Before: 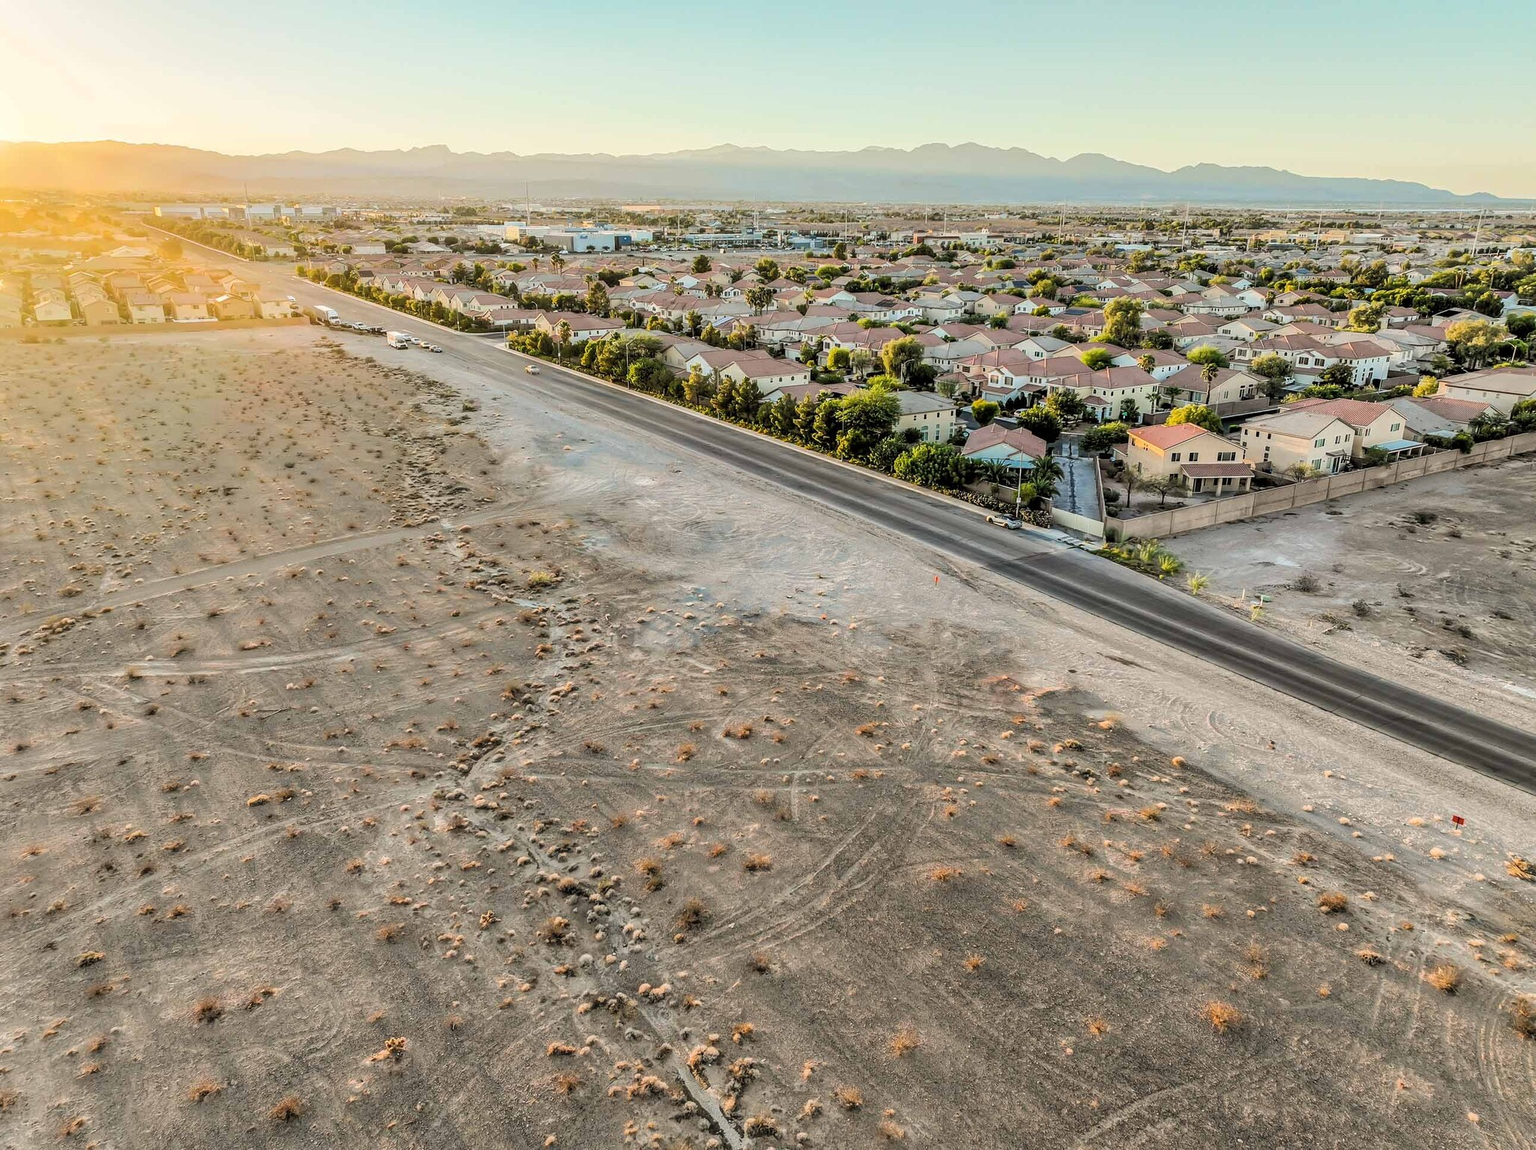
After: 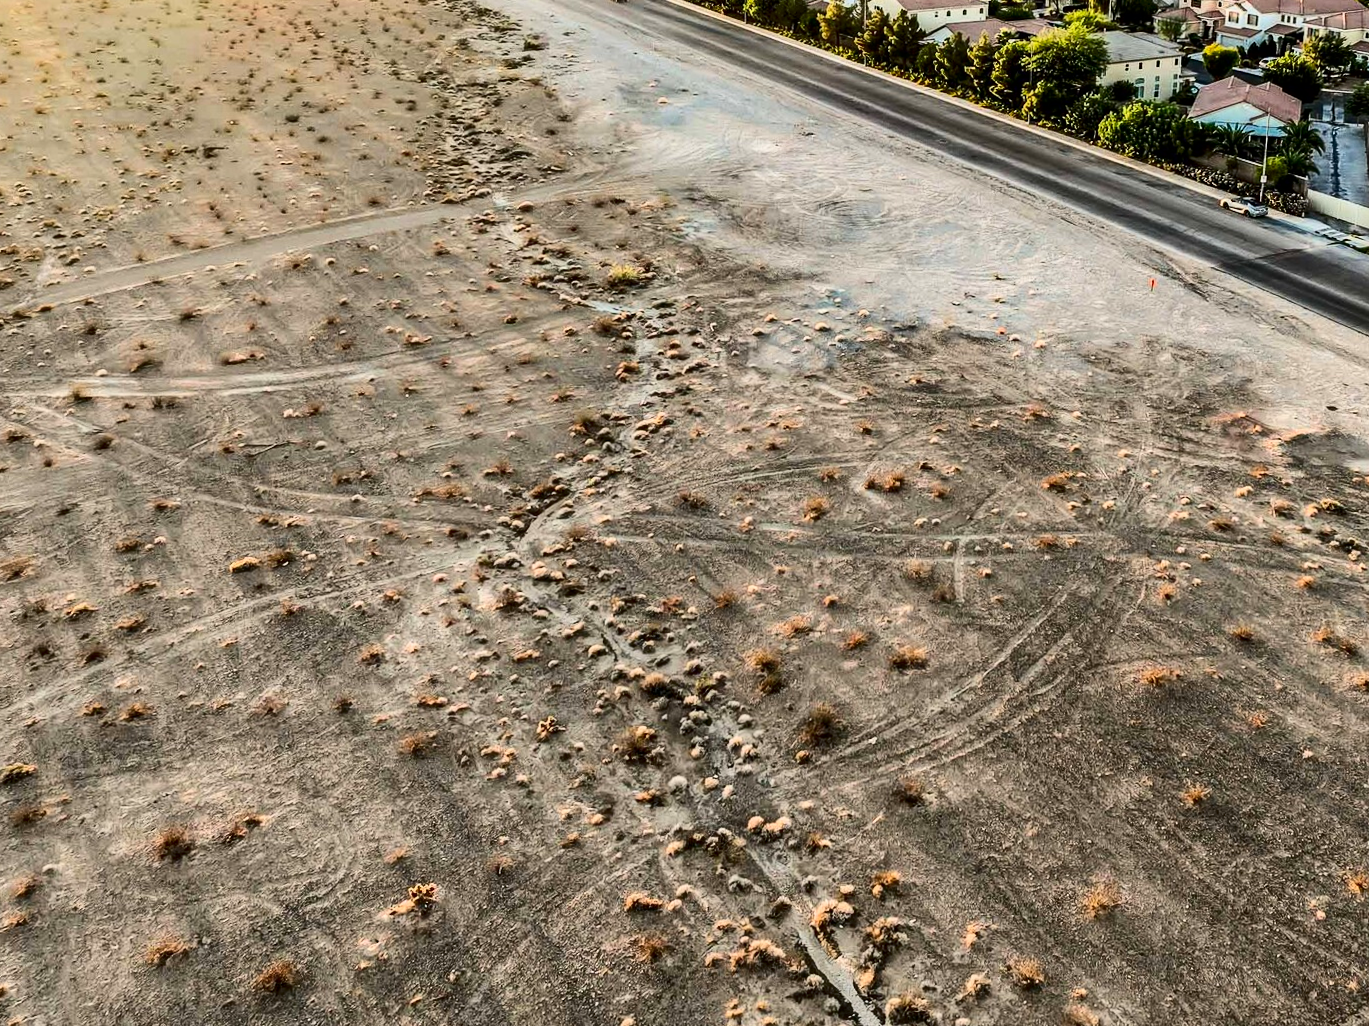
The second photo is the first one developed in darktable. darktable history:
crop and rotate: angle -0.82°, left 3.85%, top 31.828%, right 27.992%
contrast brightness saturation: contrast 0.32, brightness -0.08, saturation 0.17
